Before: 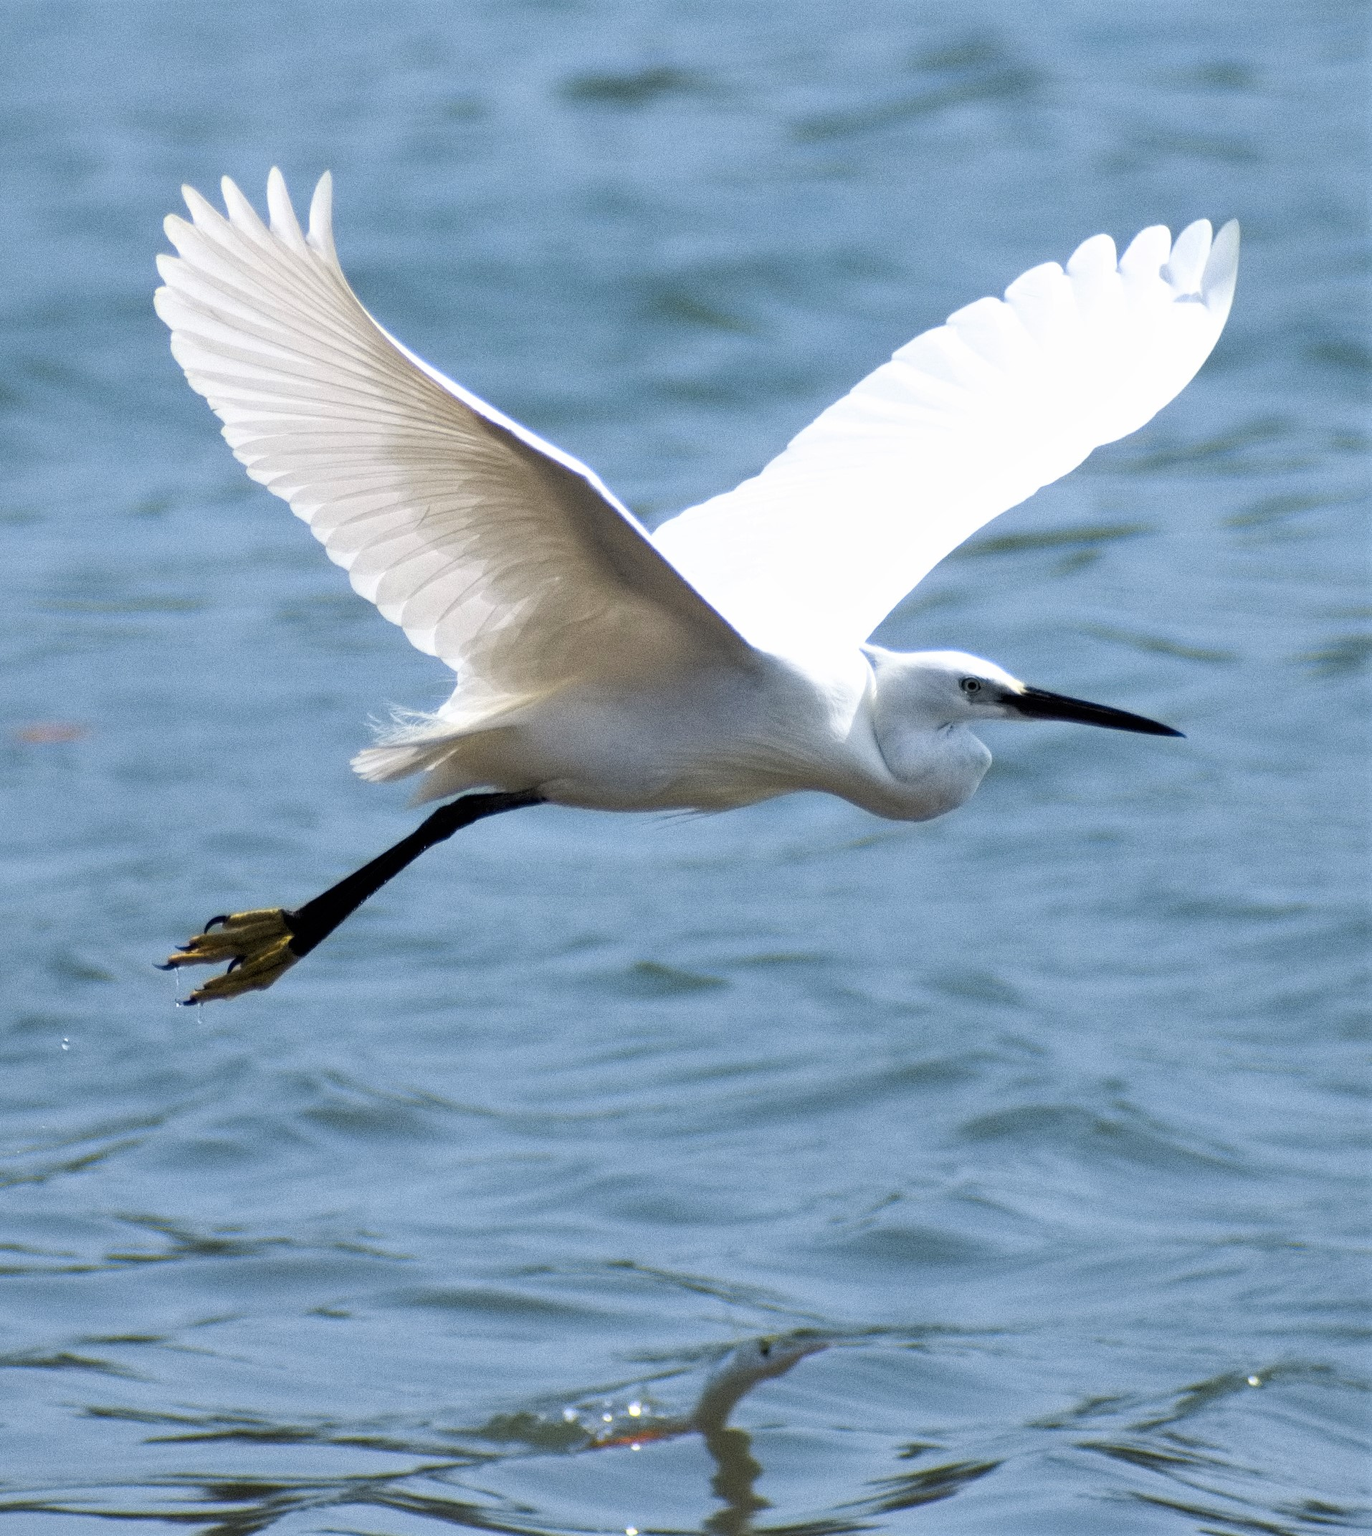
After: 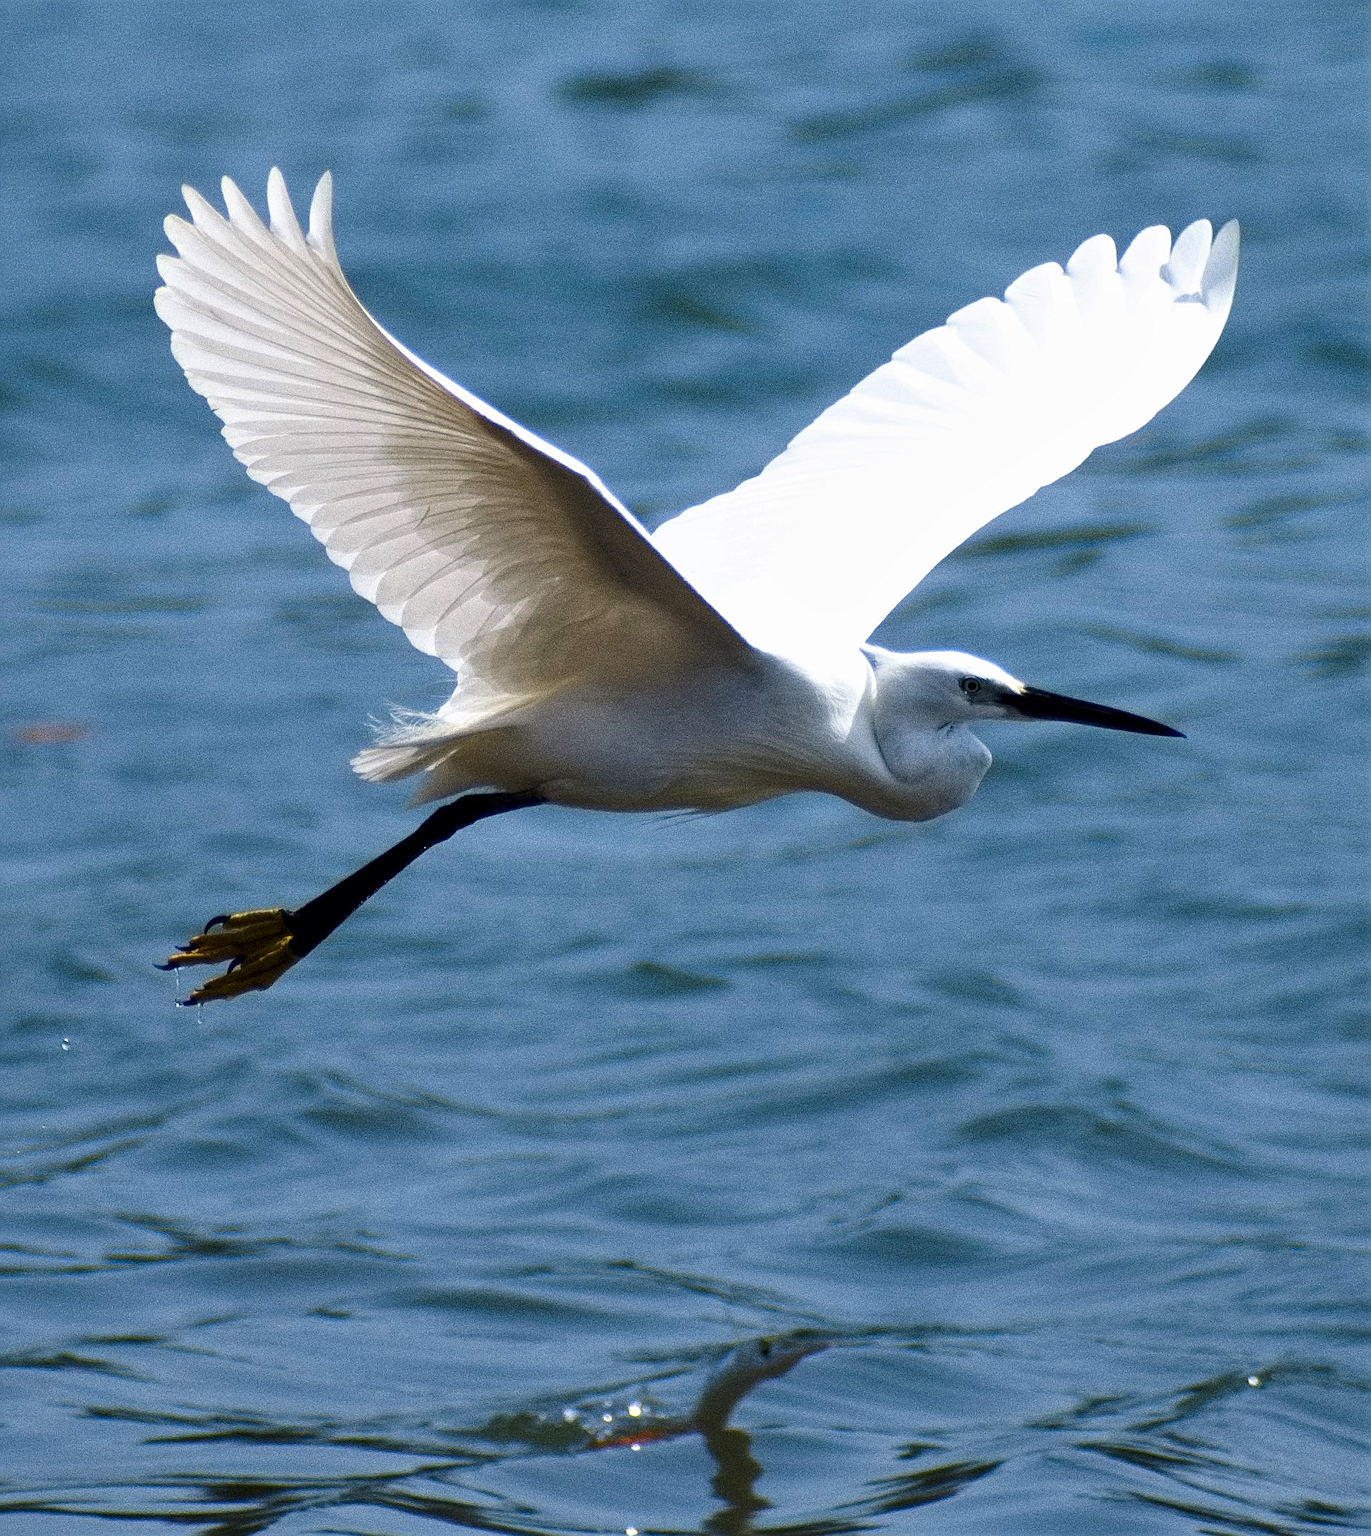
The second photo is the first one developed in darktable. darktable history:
exposure: black level correction 0.001, compensate highlight preservation false
sharpen: amount 0.494
contrast brightness saturation: brightness -0.251, saturation 0.205
